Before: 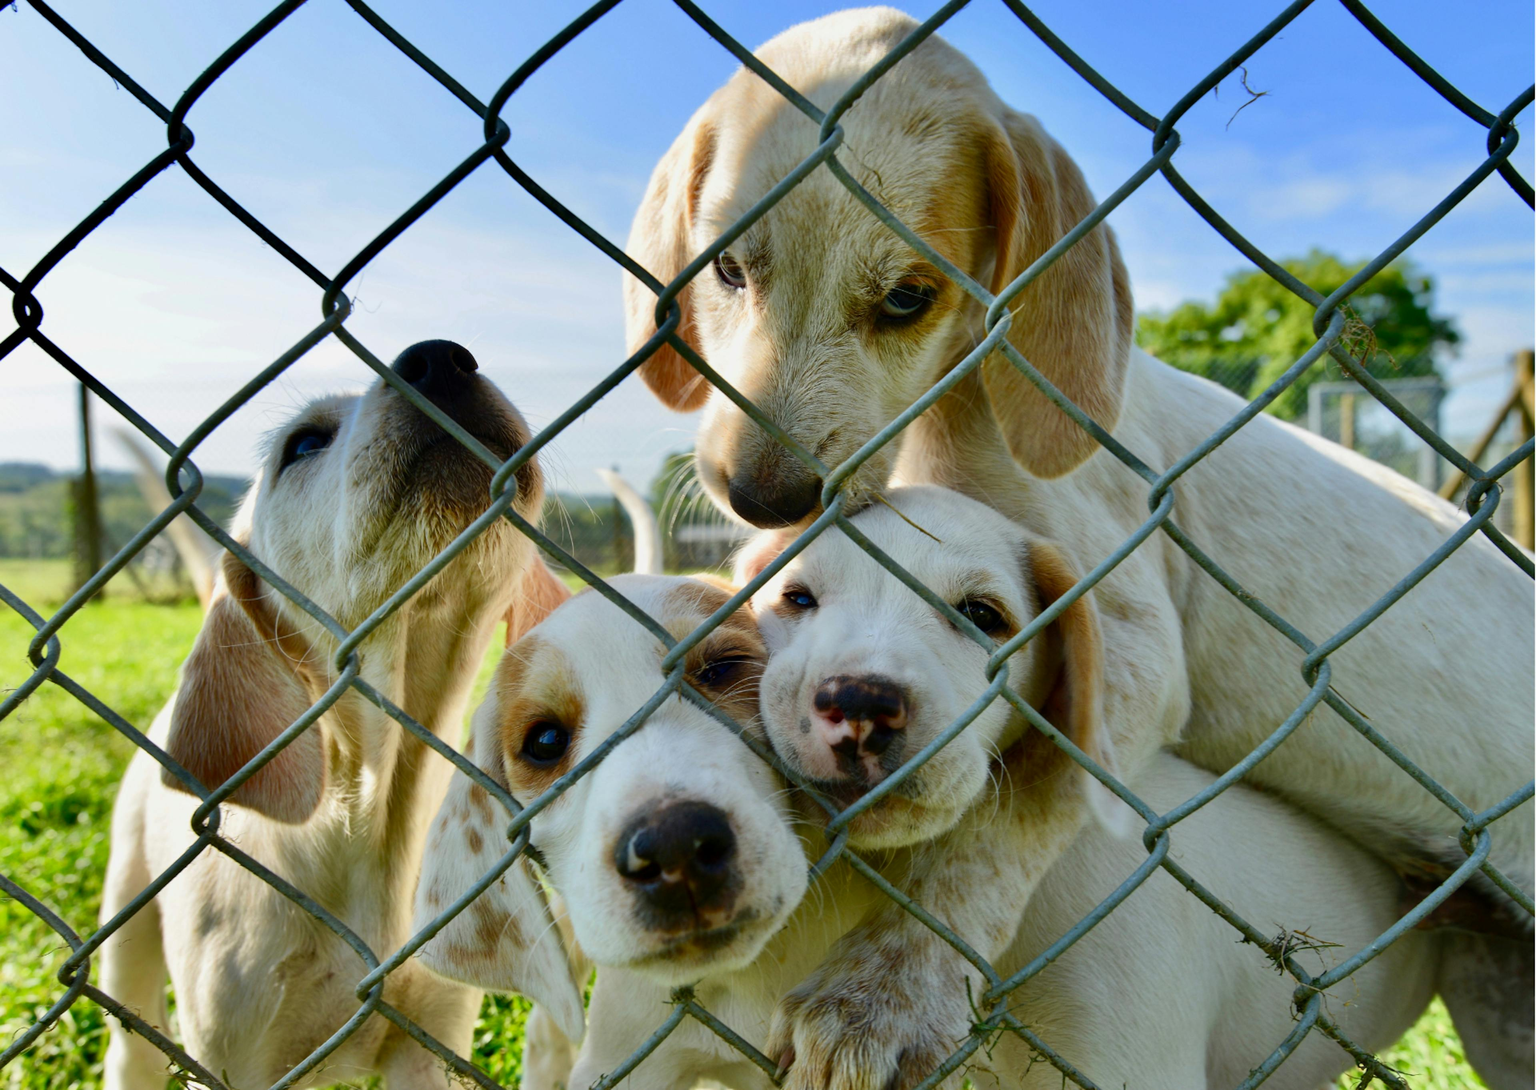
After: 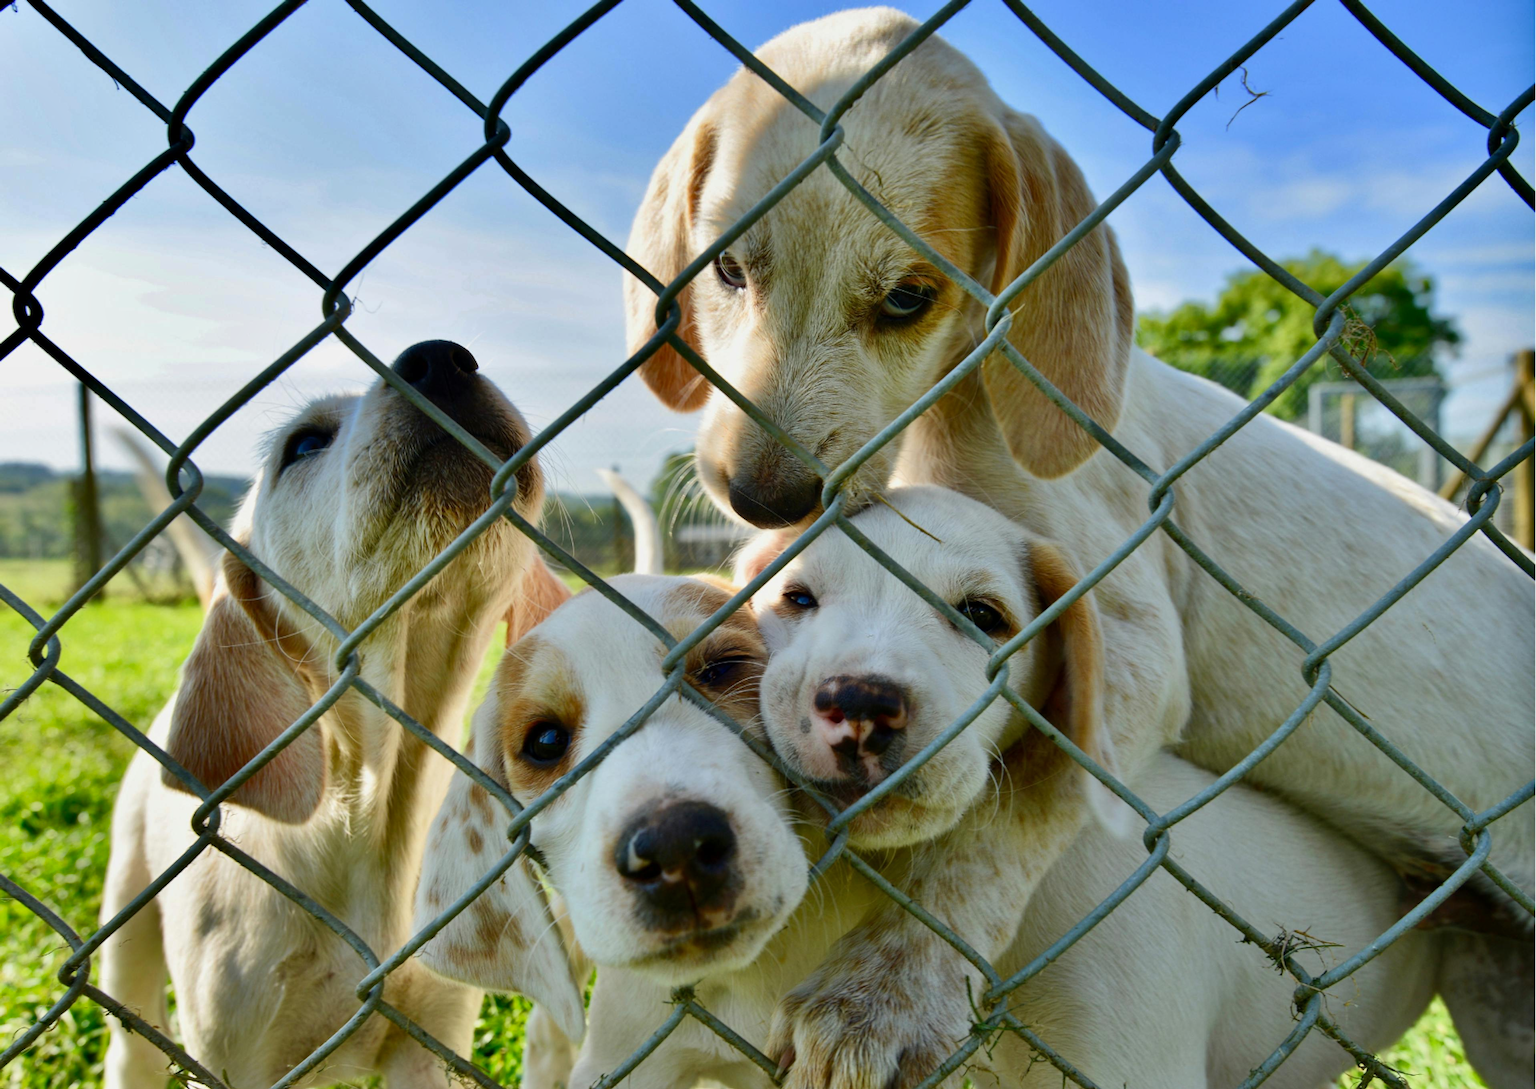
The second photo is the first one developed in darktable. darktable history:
shadows and highlights: shadows 25.78, highlights -48, soften with gaussian
